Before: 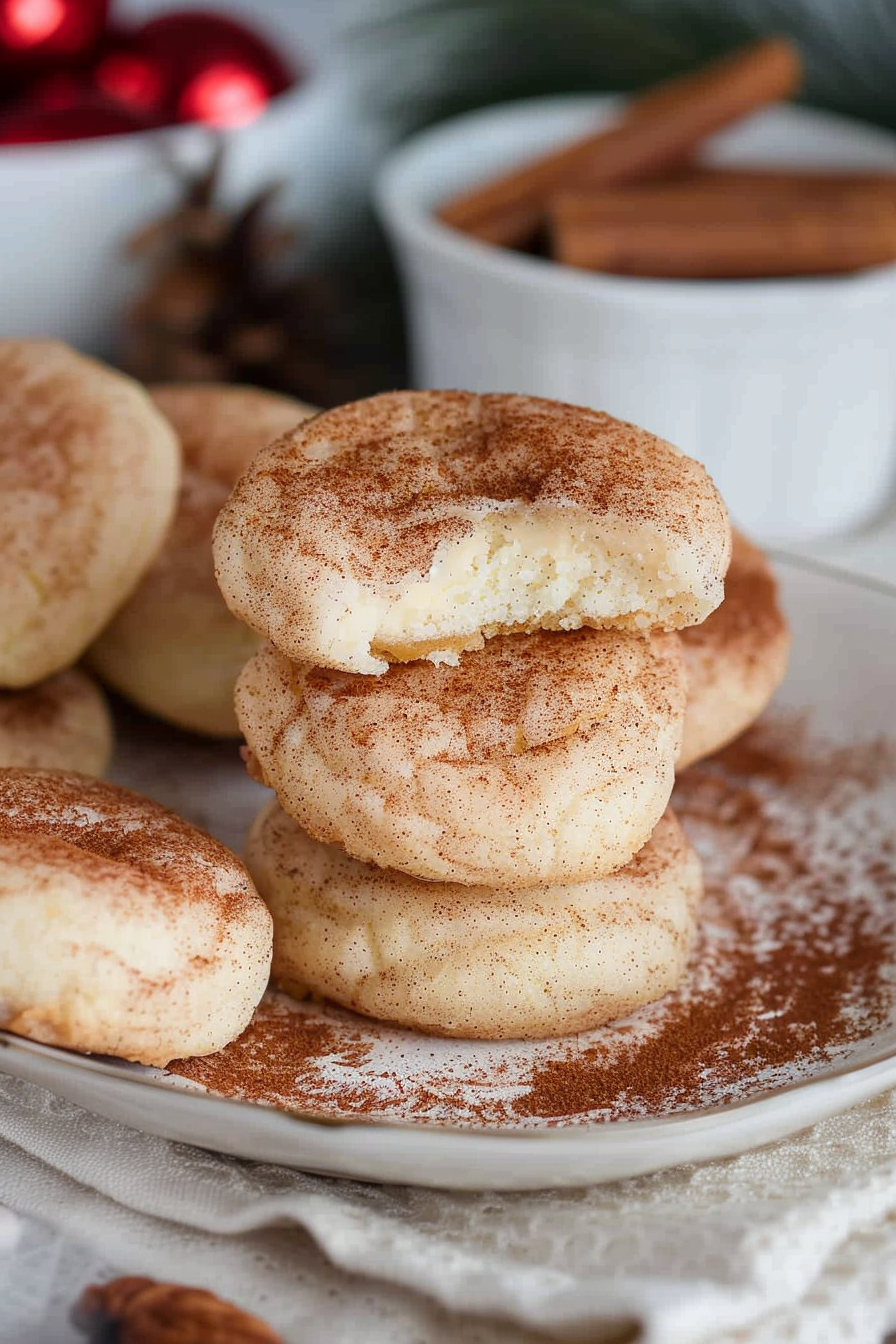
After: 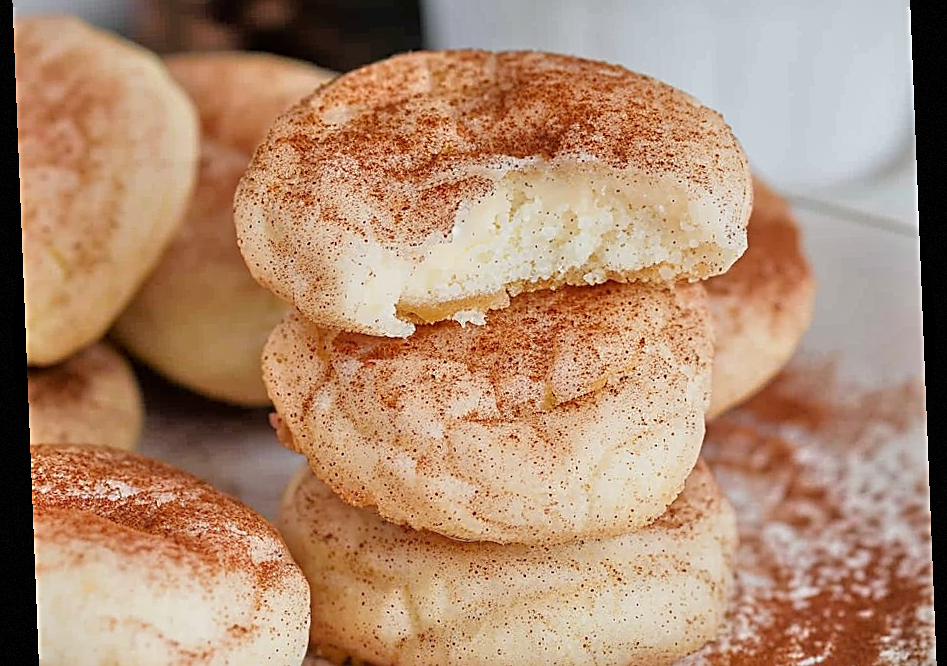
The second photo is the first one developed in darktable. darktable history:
sharpen: radius 2.531, amount 0.628
exposure: exposure -0.21 EV, compensate highlight preservation false
rotate and perspective: rotation -2.29°, automatic cropping off
crop and rotate: top 26.056%, bottom 25.543%
tone equalizer: -7 EV 0.15 EV, -6 EV 0.6 EV, -5 EV 1.15 EV, -4 EV 1.33 EV, -3 EV 1.15 EV, -2 EV 0.6 EV, -1 EV 0.15 EV, mask exposure compensation -0.5 EV
vignetting: fall-off start 97.28%, fall-off radius 79%, brightness -0.462, saturation -0.3, width/height ratio 1.114, dithering 8-bit output, unbound false
